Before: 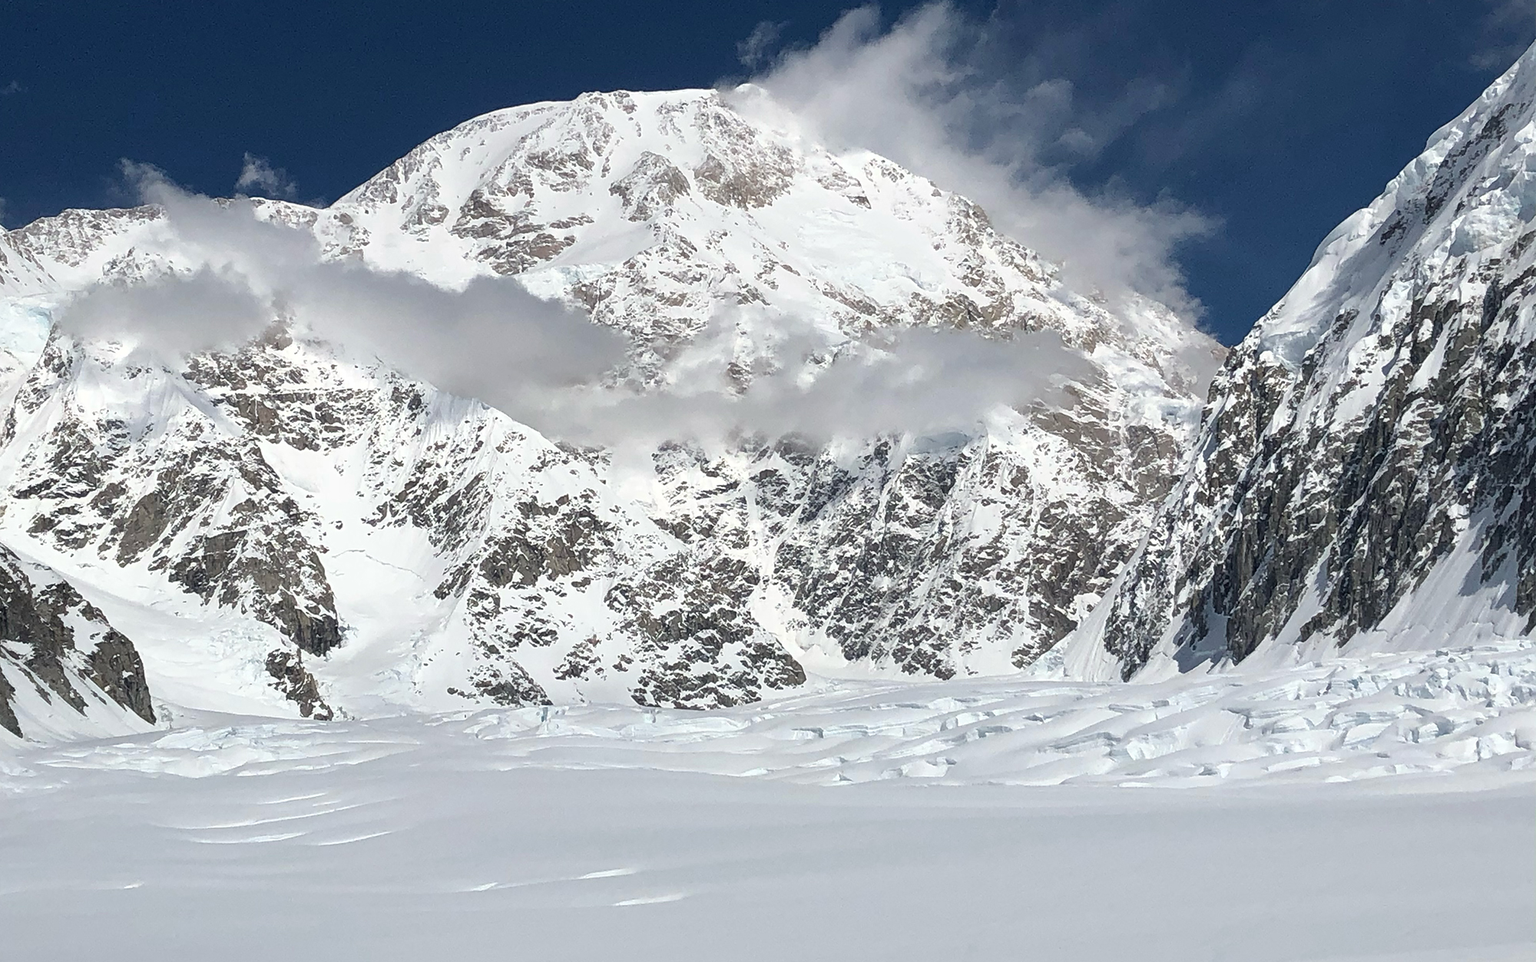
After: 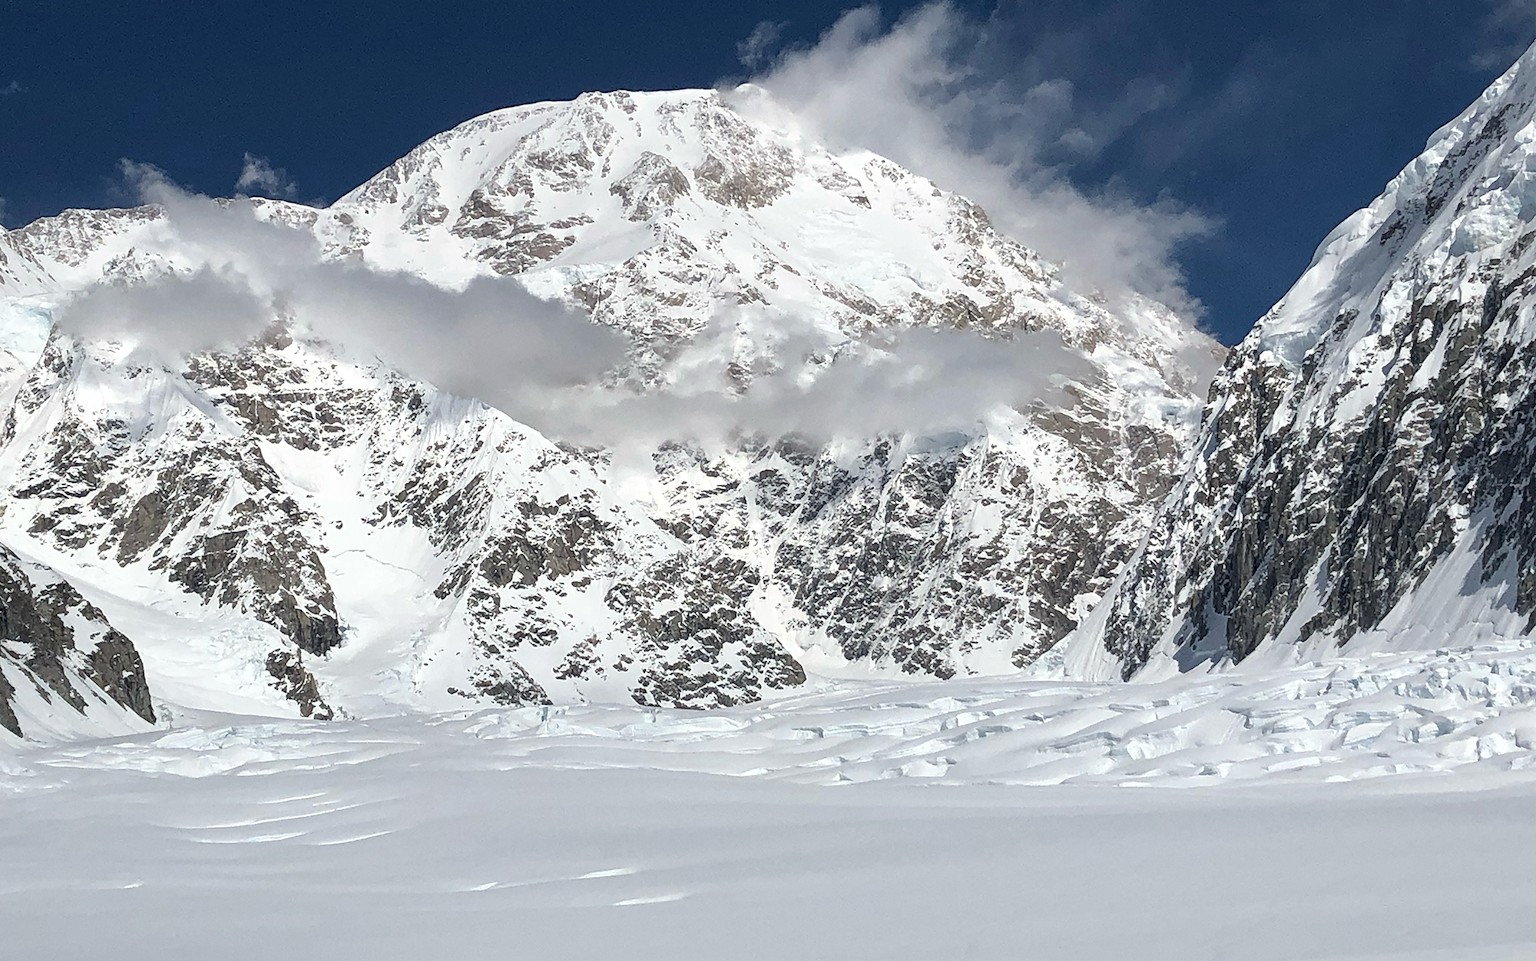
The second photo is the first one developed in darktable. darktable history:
local contrast: highlights 101%, shadows 99%, detail 120%, midtone range 0.2
